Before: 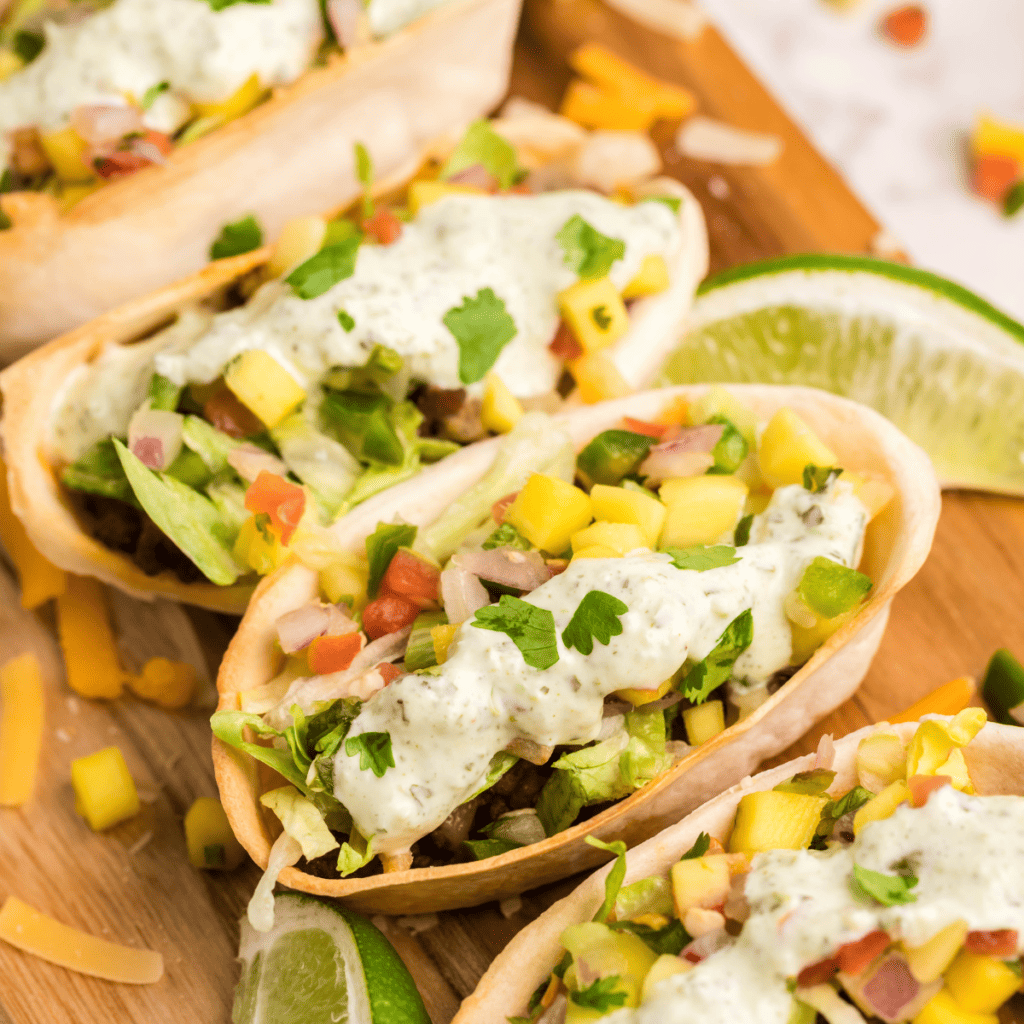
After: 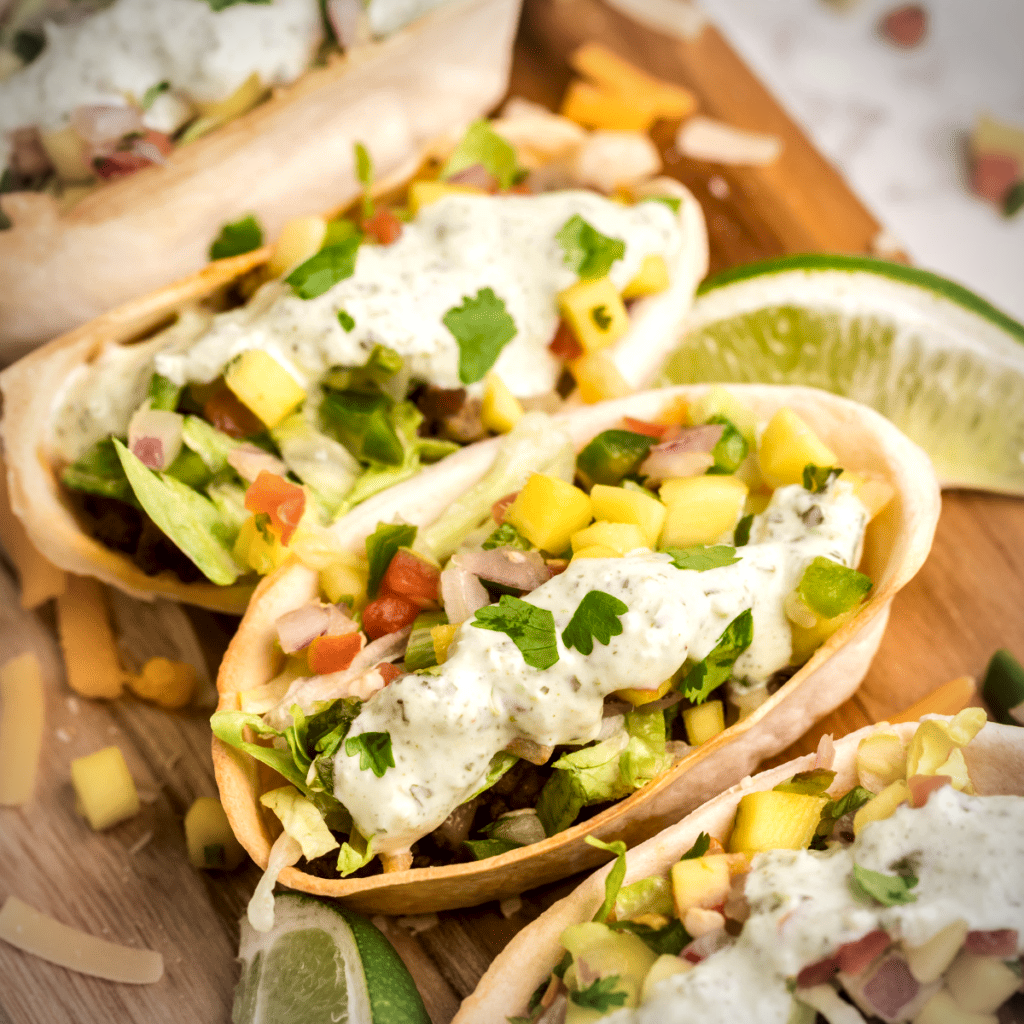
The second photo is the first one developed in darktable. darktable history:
vignetting: automatic ratio true
local contrast: mode bilateral grid, contrast 50, coarseness 50, detail 150%, midtone range 0.2
